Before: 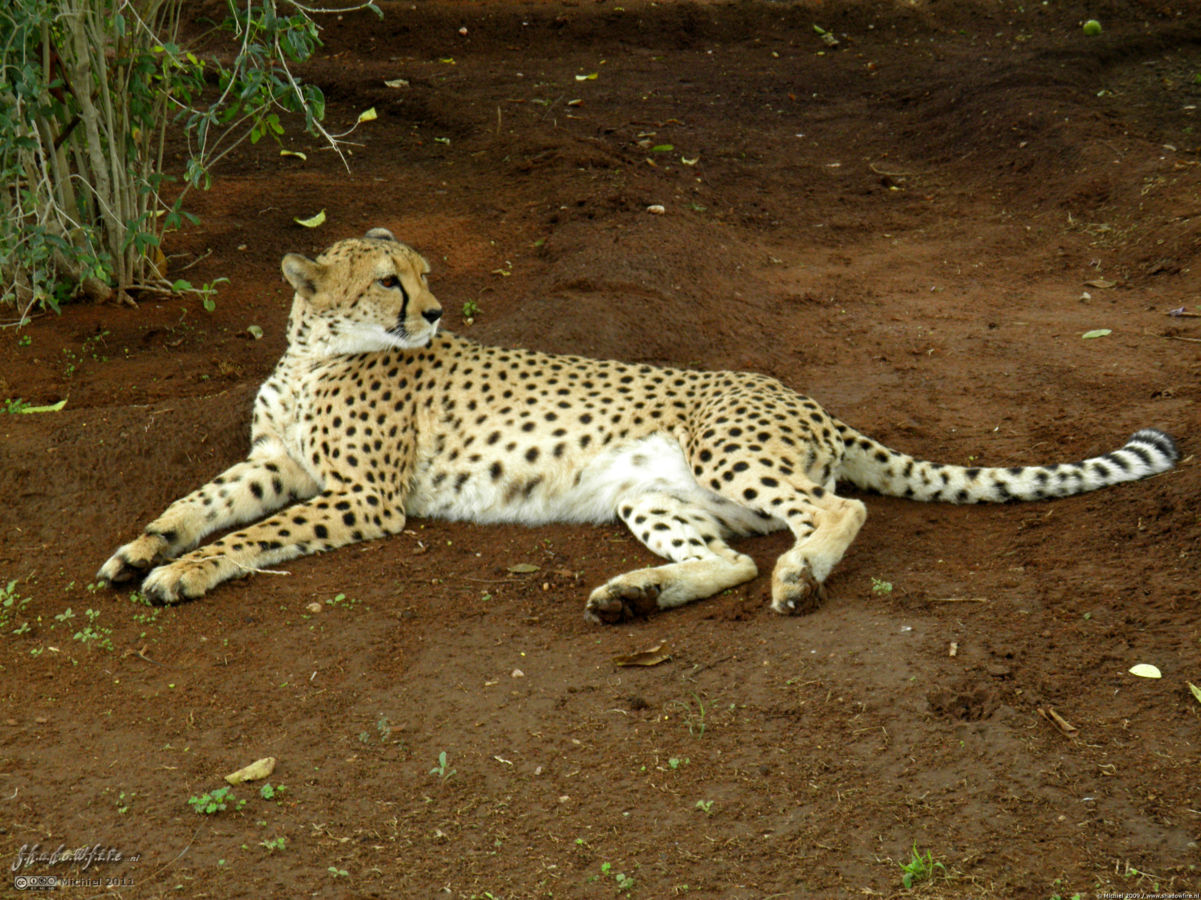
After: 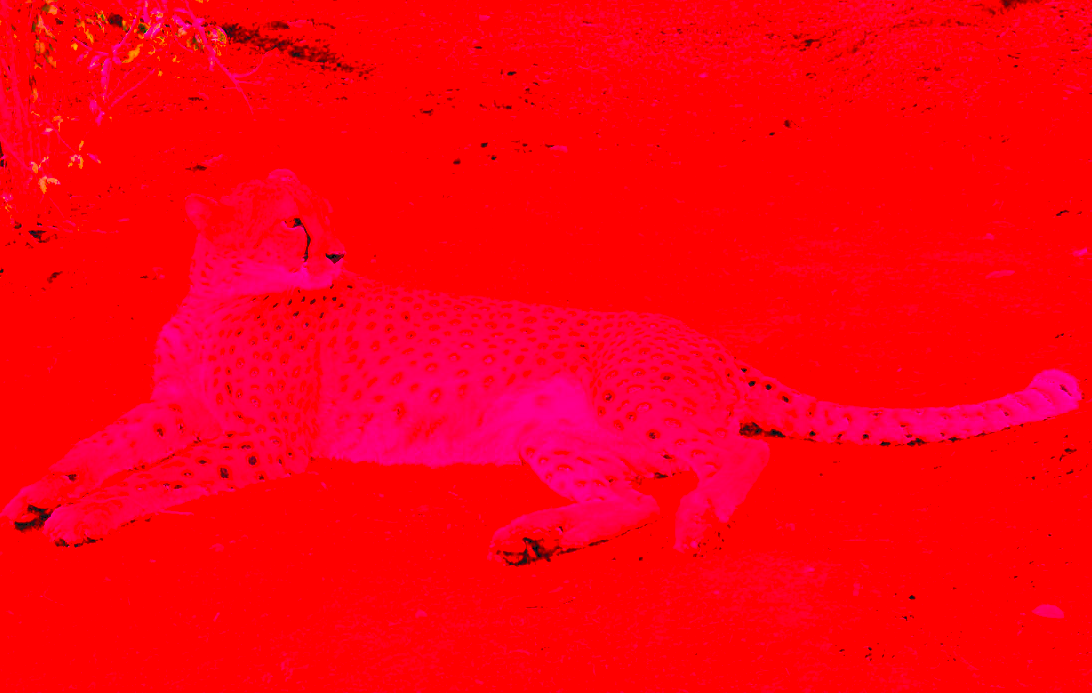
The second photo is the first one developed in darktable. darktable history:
crop: left 8.155%, top 6.611%, bottom 15.385%
white balance: red 4.26, blue 1.802
contrast brightness saturation: contrast 1, brightness 1, saturation 1
base curve: curves: ch0 [(0, 0) (0.666, 0.806) (1, 1)]
